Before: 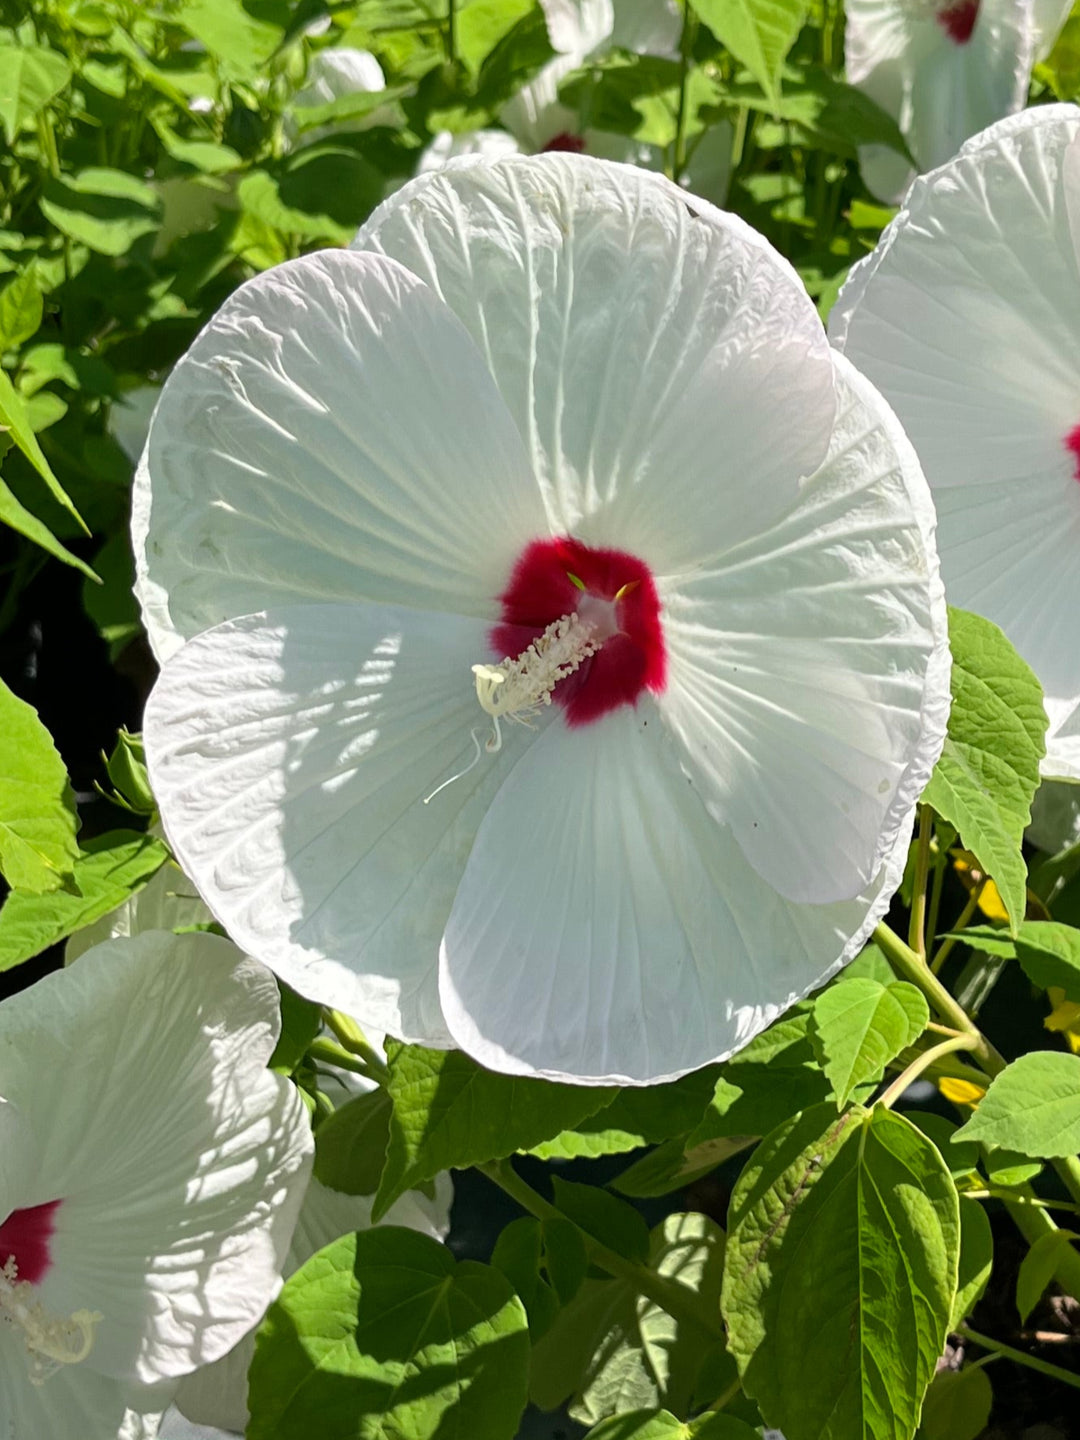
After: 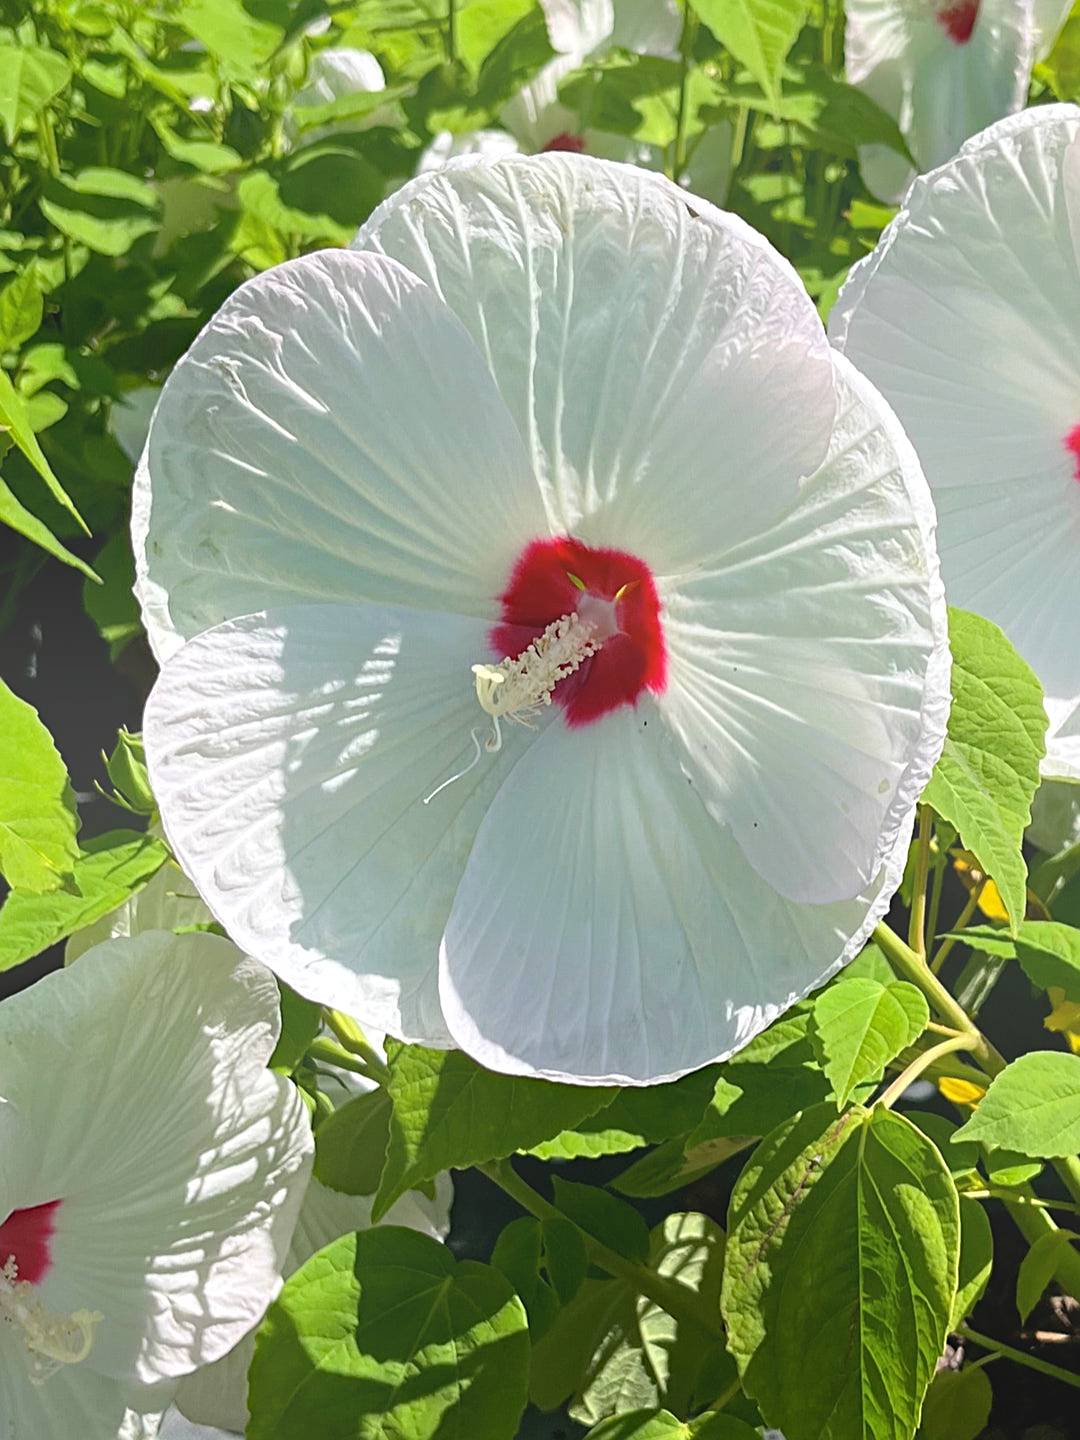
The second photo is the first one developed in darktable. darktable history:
haze removal: compatibility mode true, adaptive false
bloom: size 40%
sharpen: on, module defaults
white balance: red 1.004, blue 1.024
